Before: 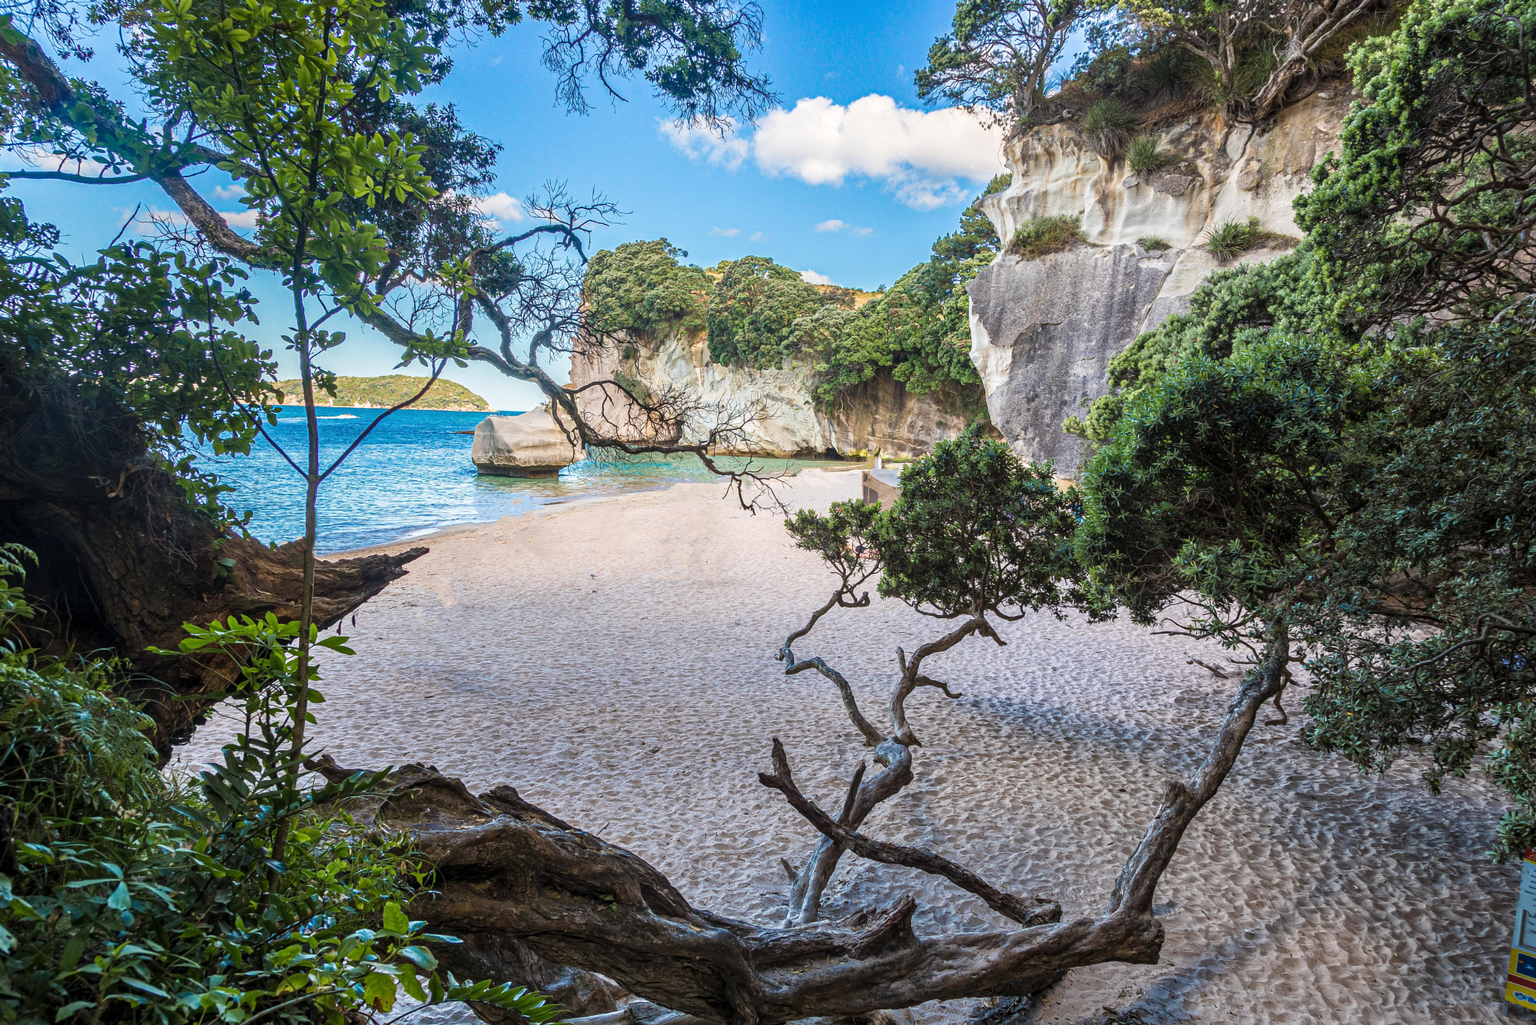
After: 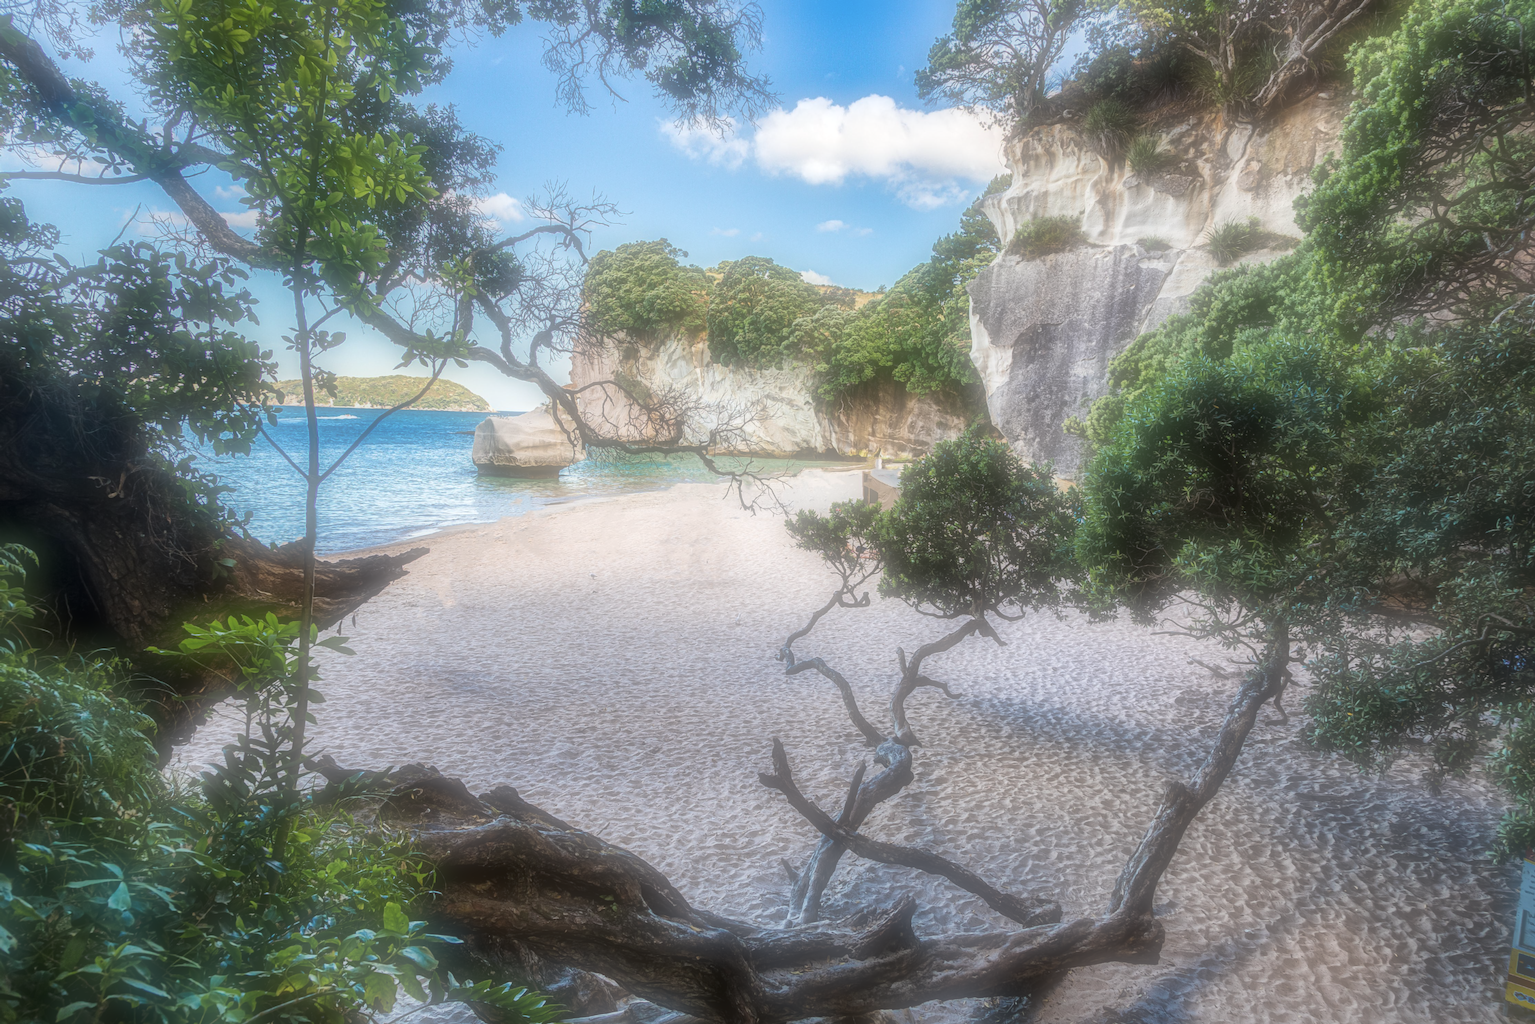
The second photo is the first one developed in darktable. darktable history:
local contrast: mode bilateral grid, contrast 50, coarseness 50, detail 150%, midtone range 0.2
soften: on, module defaults
